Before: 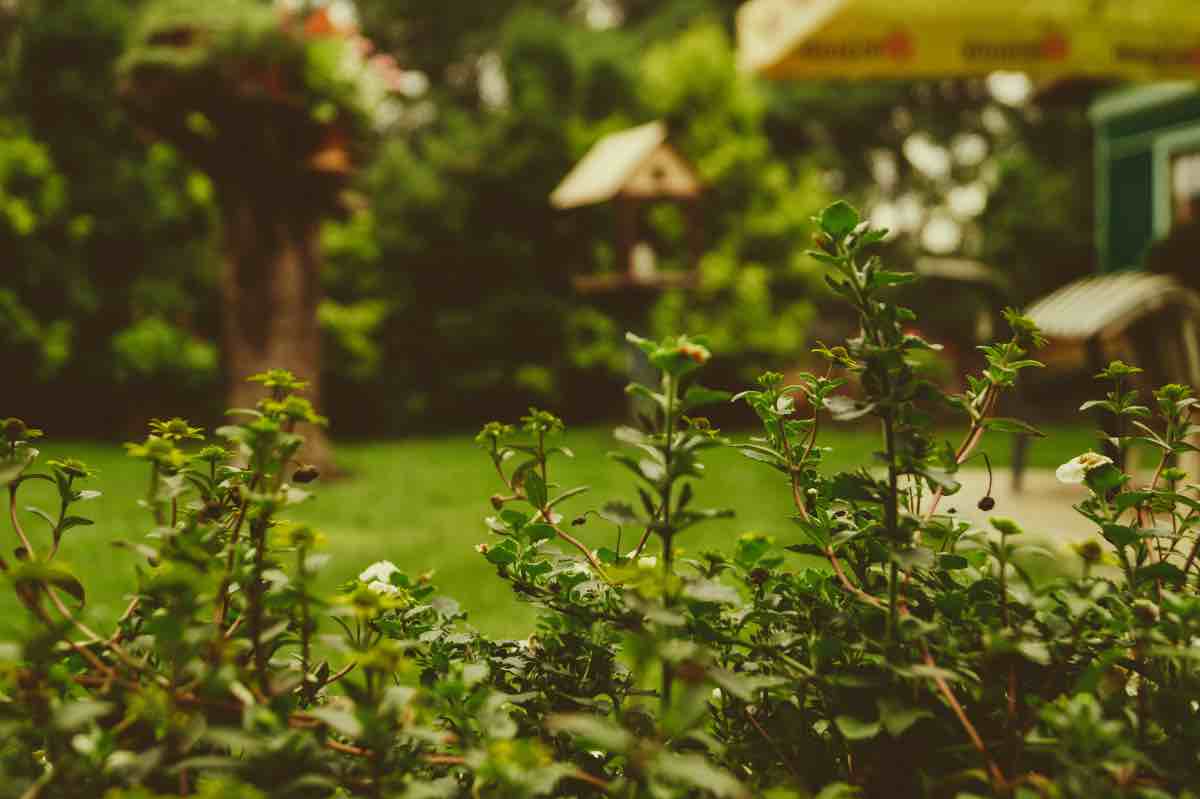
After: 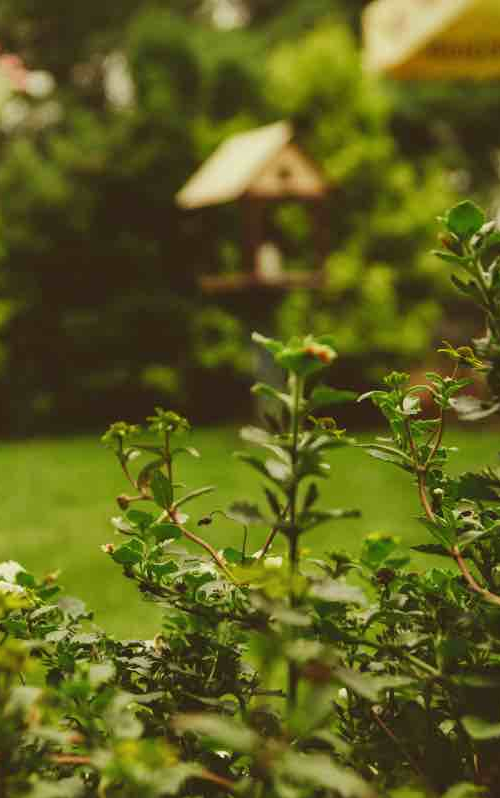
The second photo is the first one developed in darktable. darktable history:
crop: left 31.229%, right 27.105%
shadows and highlights: radius 337.17, shadows 29.01, soften with gaussian
